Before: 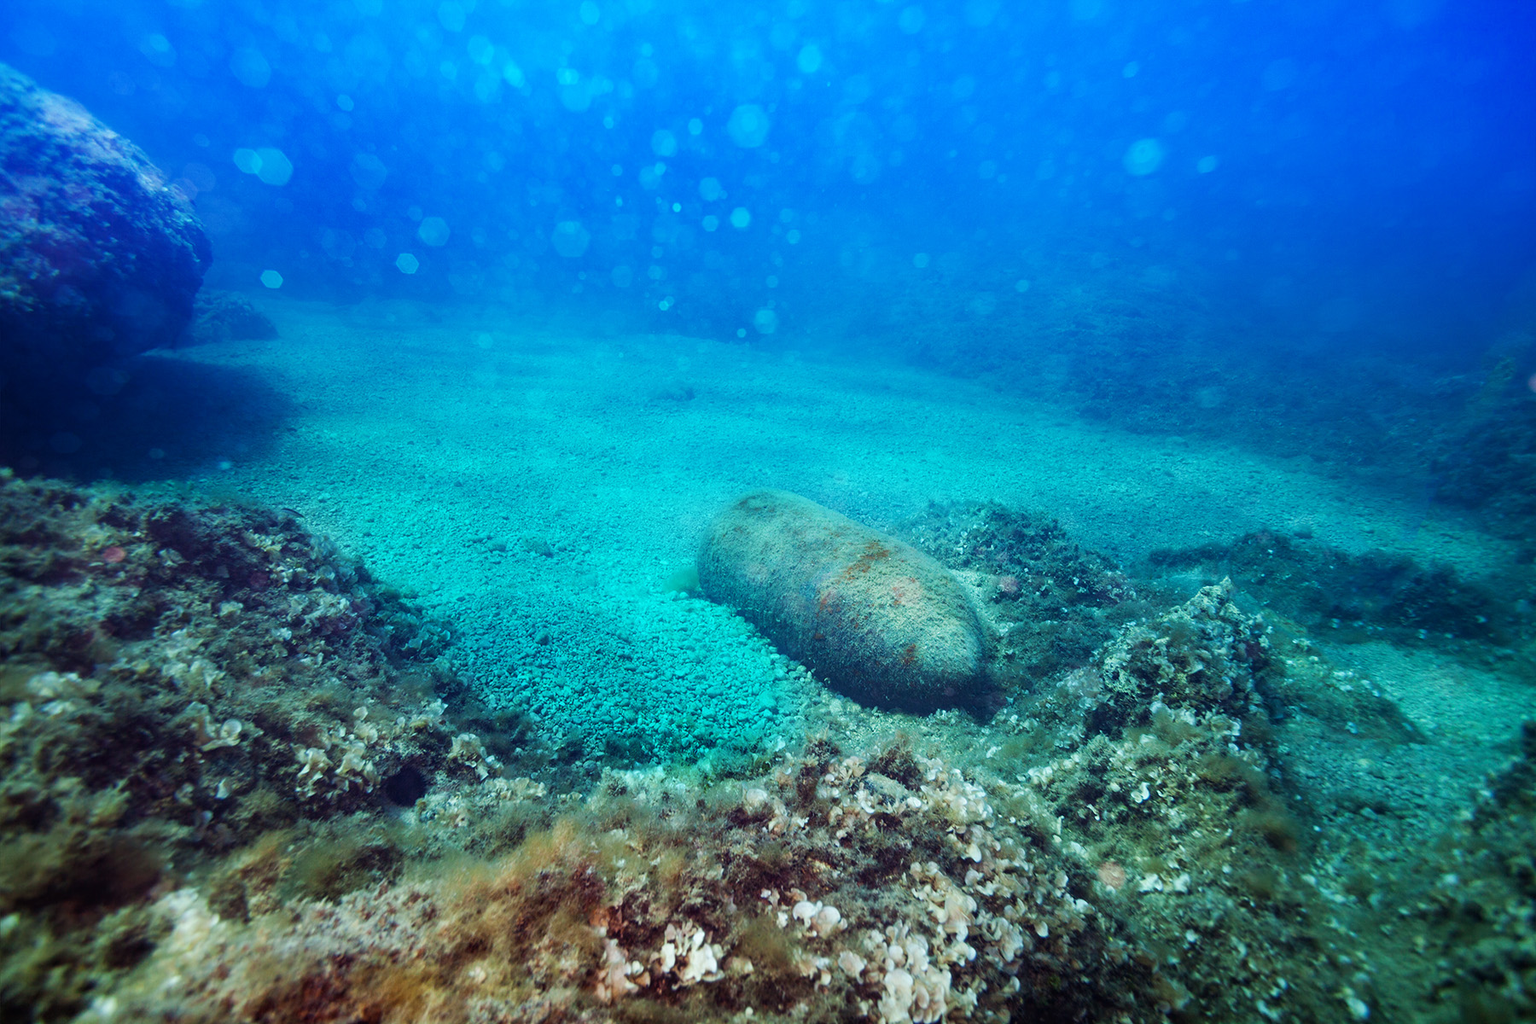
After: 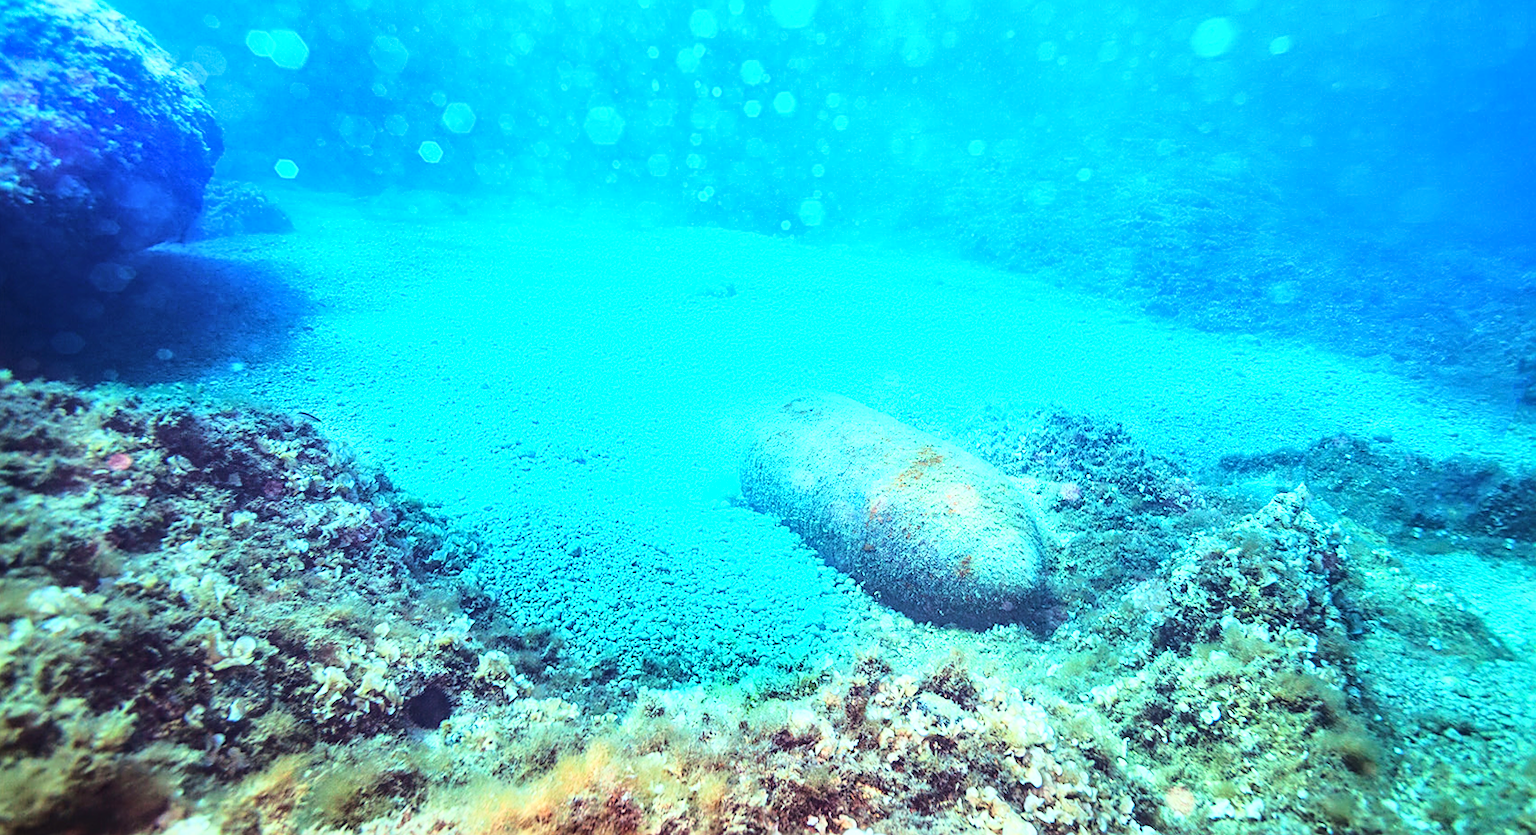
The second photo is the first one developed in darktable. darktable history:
local contrast: detail 109%
crop and rotate: angle 0.099°, top 11.742%, right 5.598%, bottom 11.265%
exposure: black level correction 0, exposure 1 EV, compensate highlight preservation false
base curve: curves: ch0 [(0, 0) (0.028, 0.03) (0.121, 0.232) (0.46, 0.748) (0.859, 0.968) (1, 1)]
sharpen: on, module defaults
